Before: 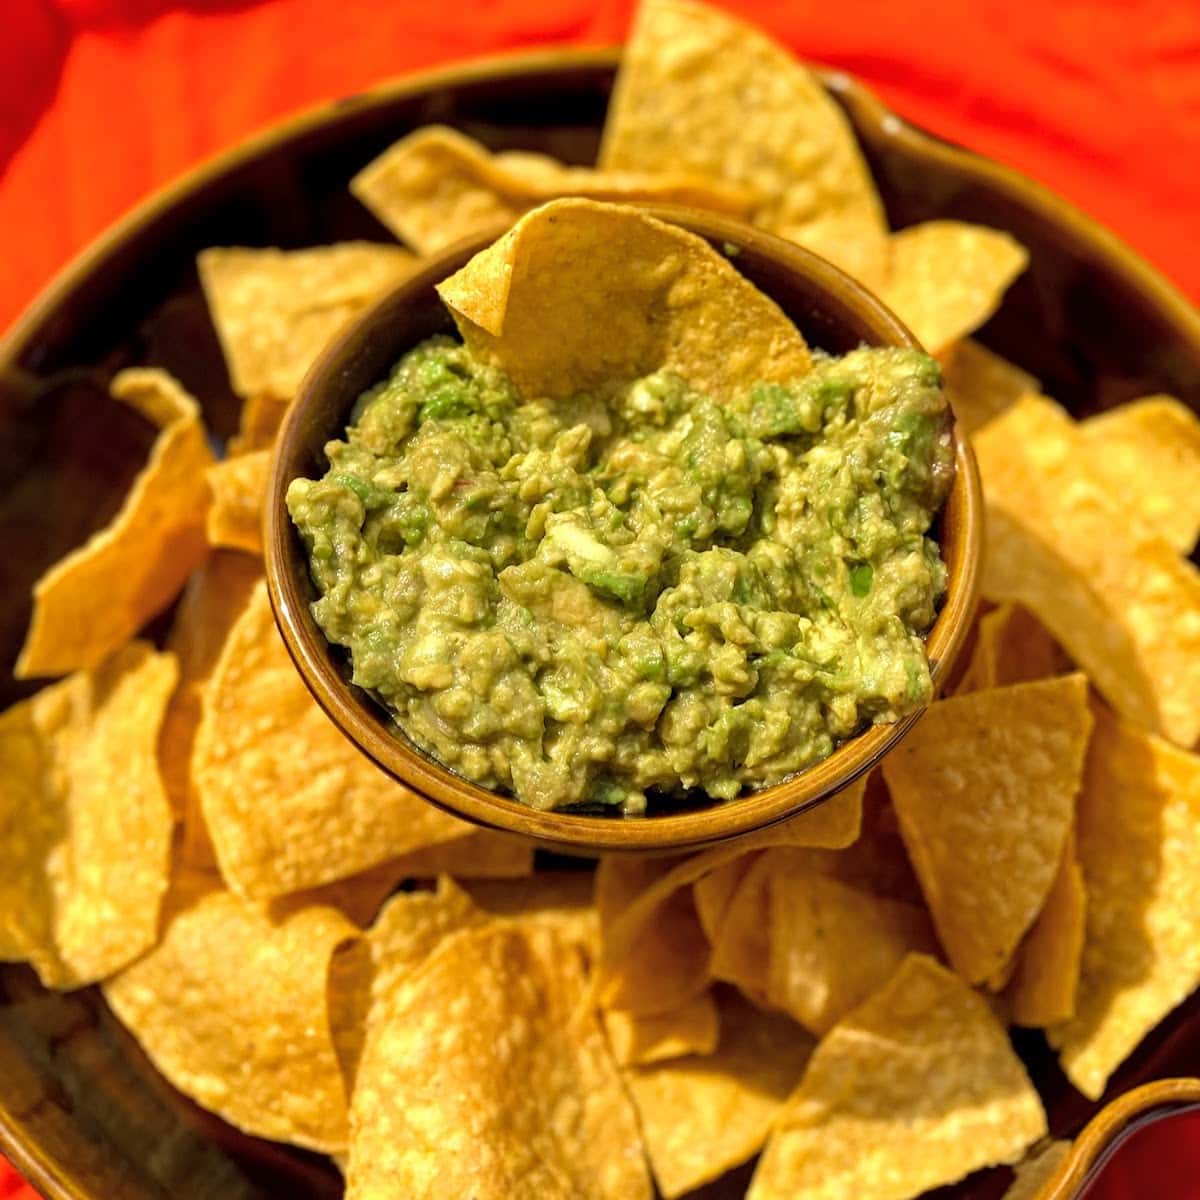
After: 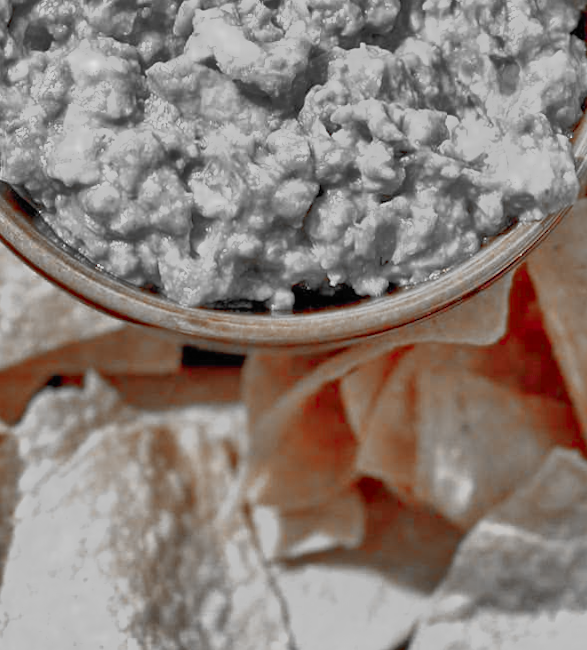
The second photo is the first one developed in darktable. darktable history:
color zones: curves: ch0 [(0, 0.352) (0.143, 0.407) (0.286, 0.386) (0.429, 0.431) (0.571, 0.829) (0.714, 0.853) (0.857, 0.833) (1, 0.352)]; ch1 [(0, 0.604) (0.072, 0.726) (0.096, 0.608) (0.205, 0.007) (0.571, -0.006) (0.839, -0.013) (0.857, -0.012) (1, 0.604)]
shadows and highlights: highlights color adjustment 0%, low approximation 0.01, soften with gaussian
tone equalizer: -7 EV 0.15 EV, -6 EV 0.6 EV, -5 EV 1.15 EV, -4 EV 1.33 EV, -3 EV 1.15 EV, -2 EV 0.6 EV, -1 EV 0.15 EV, mask exposure compensation -0.5 EV
color correction: highlights a* 5.38, highlights b* 5.3, shadows a* -4.26, shadows b* -5.11
crop: left 29.672%, top 41.786%, right 20.851%, bottom 3.487%
white balance: emerald 1
rotate and perspective: rotation 0.174°, lens shift (vertical) 0.013, lens shift (horizontal) 0.019, shear 0.001, automatic cropping original format, crop left 0.007, crop right 0.991, crop top 0.016, crop bottom 0.997
exposure: black level correction 0, exposure 0.7 EV, compensate exposure bias true, compensate highlight preservation false
